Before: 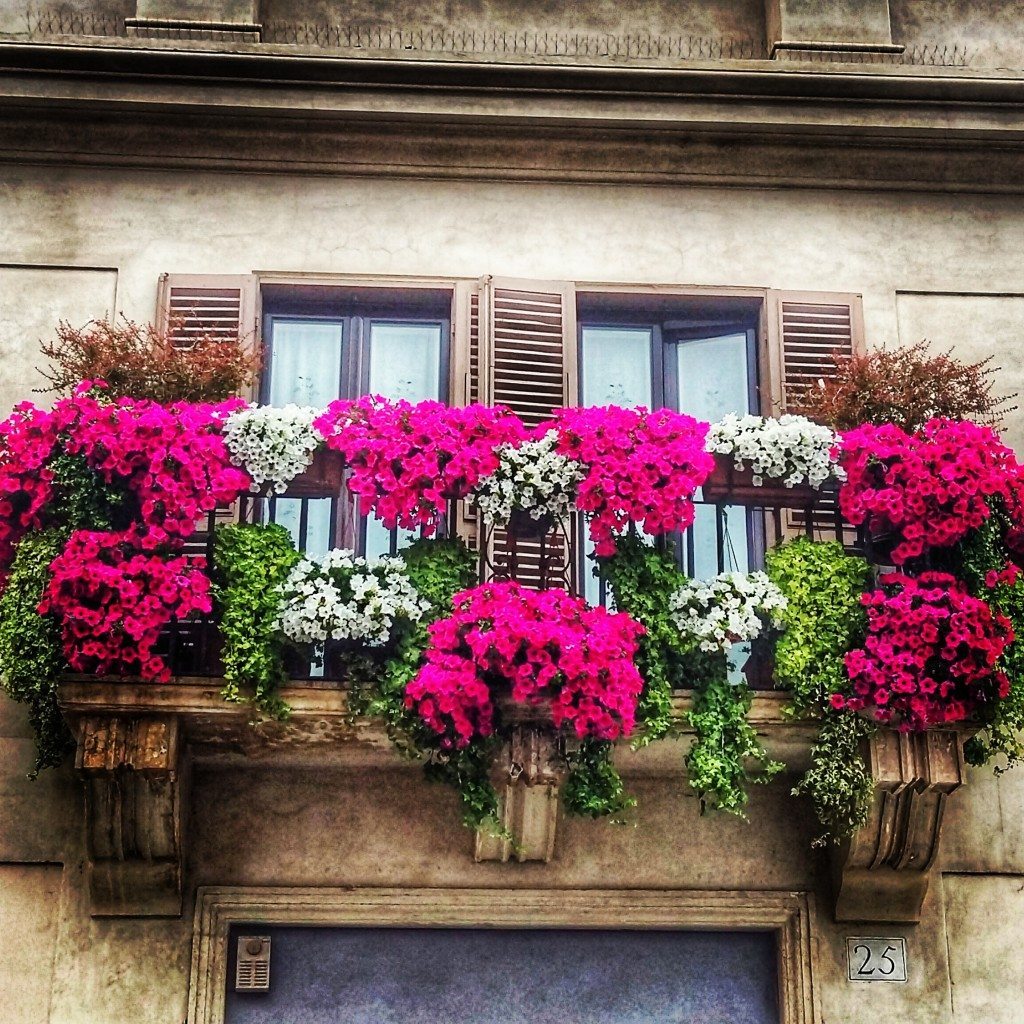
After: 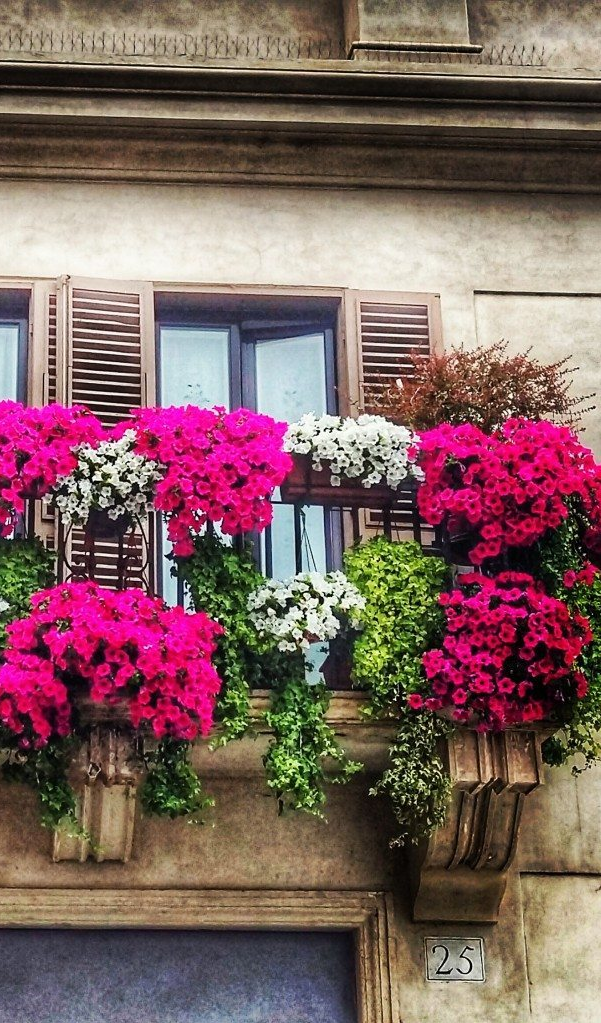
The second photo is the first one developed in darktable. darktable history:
crop: left 41.254%
